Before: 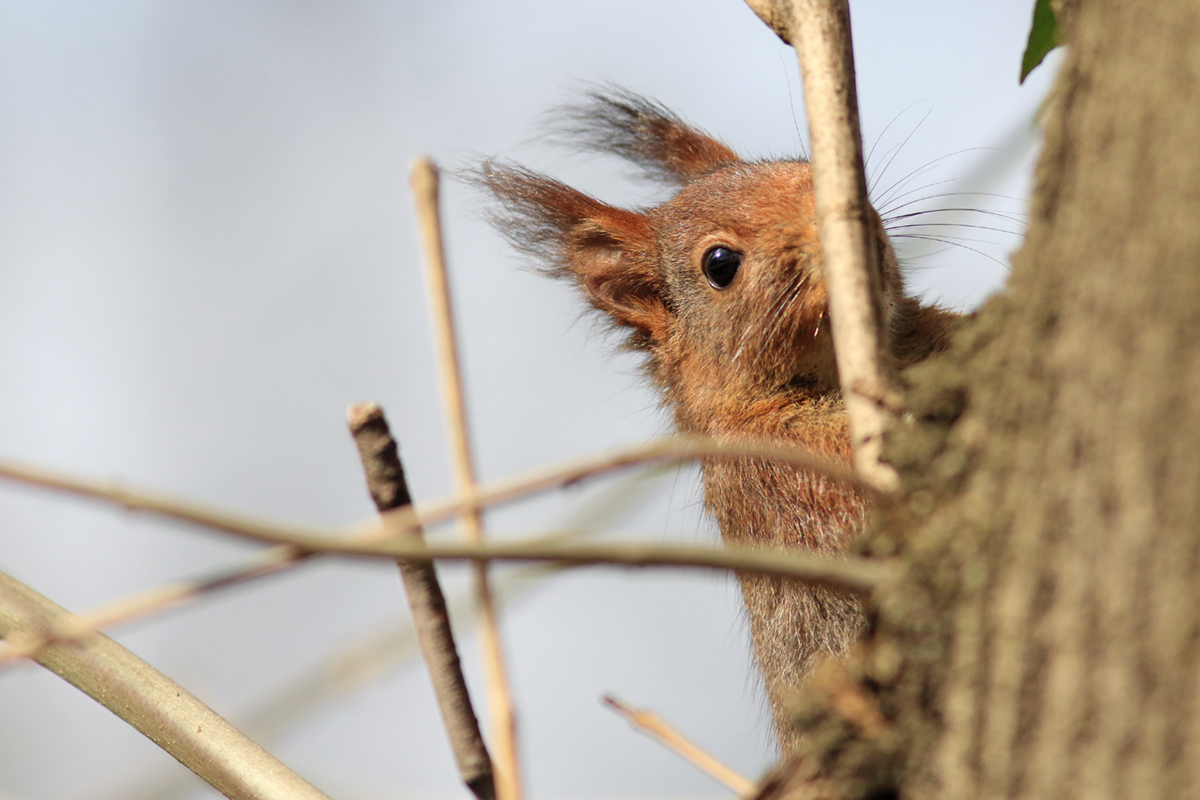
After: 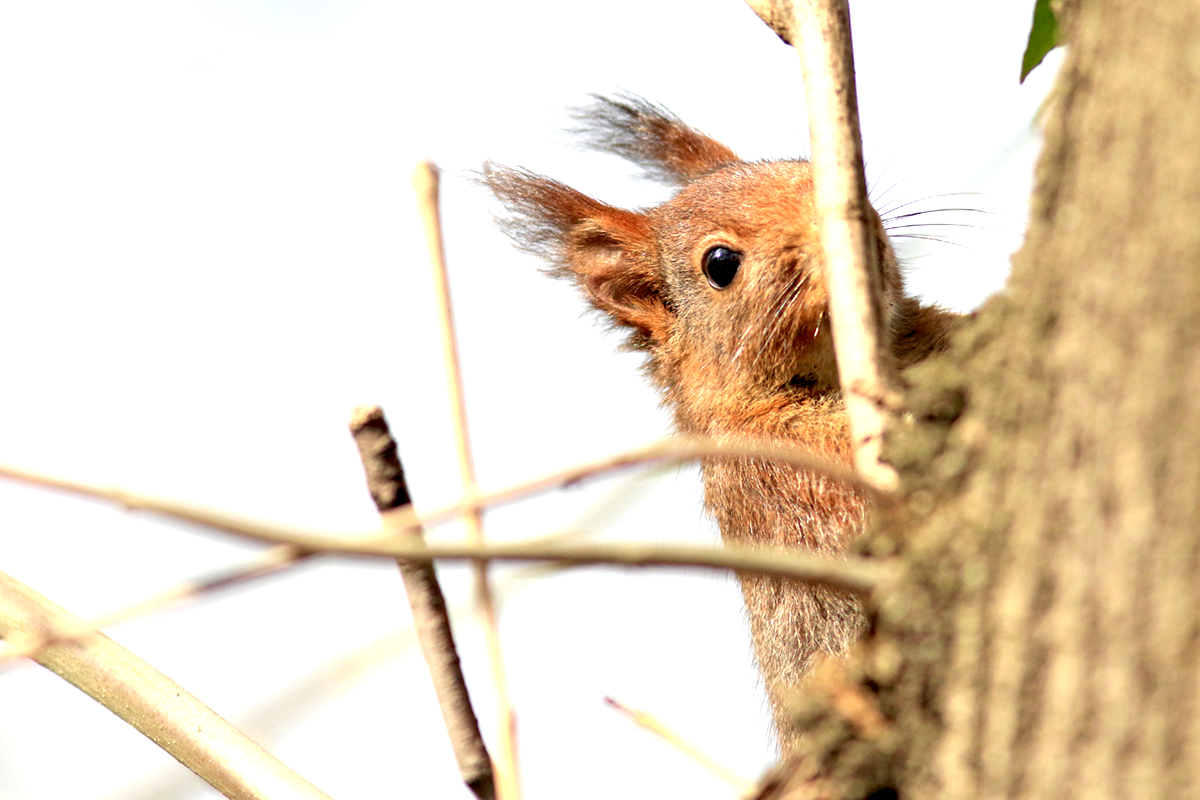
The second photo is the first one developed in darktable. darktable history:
tone curve: curves: ch1 [(0, 0) (0.108, 0.197) (0.5, 0.5) (0.681, 0.885) (1, 1)]; ch2 [(0, 0) (0.28, 0.151) (1, 1)], preserve colors none
exposure: black level correction 0.008, exposure 0.971 EV, compensate highlight preservation false
